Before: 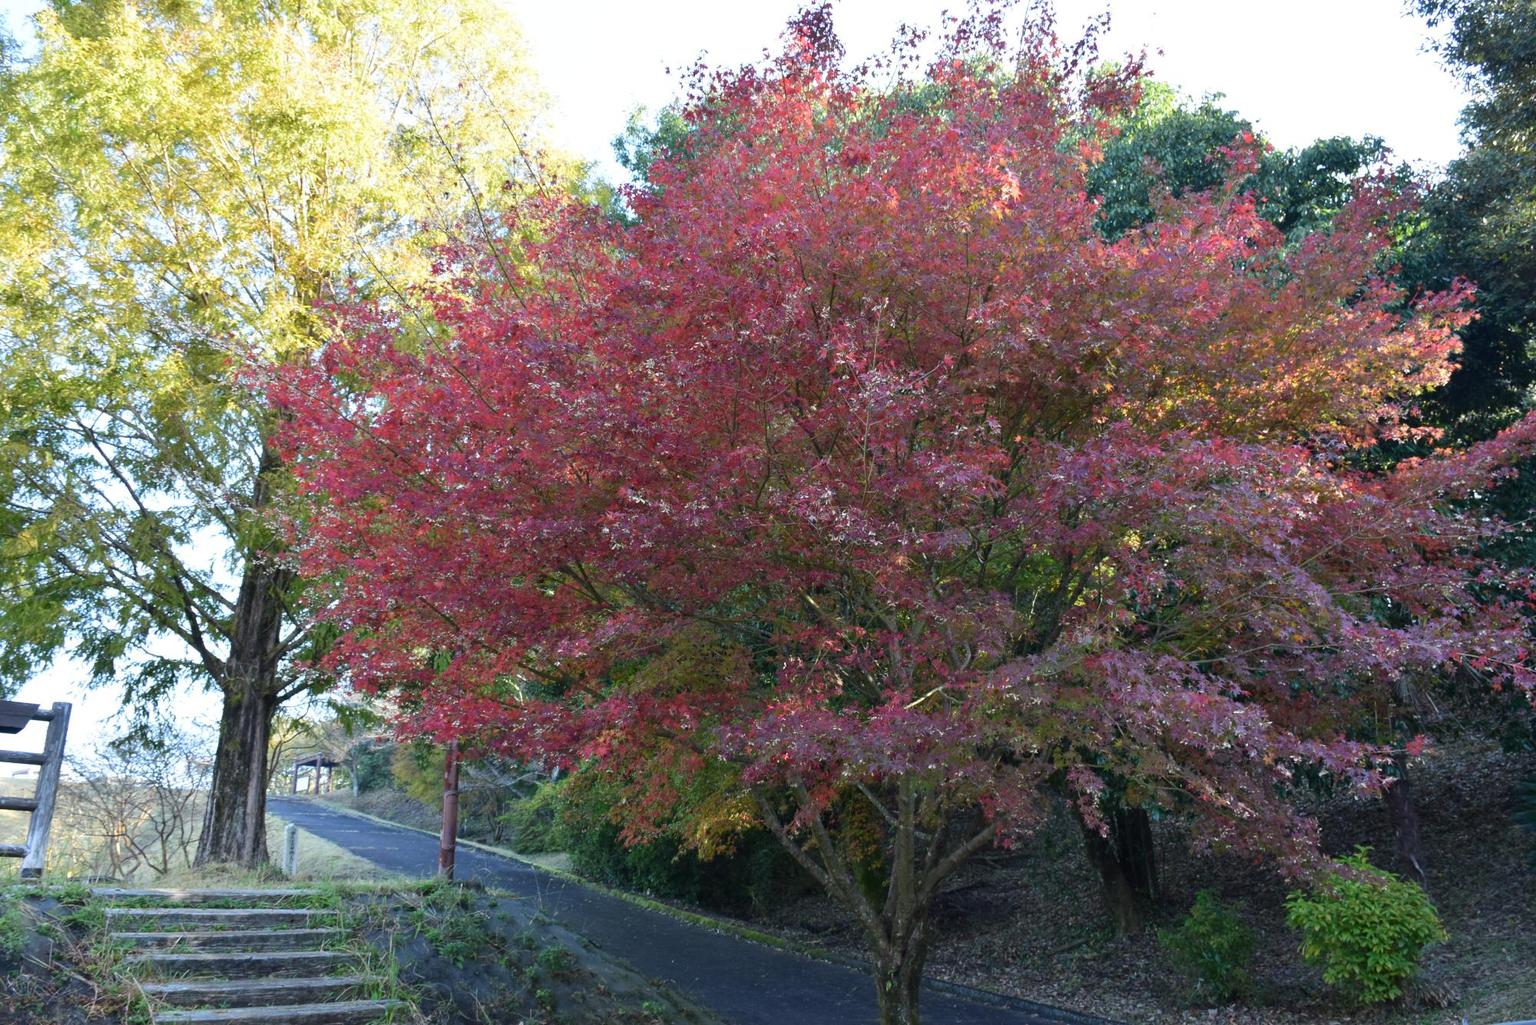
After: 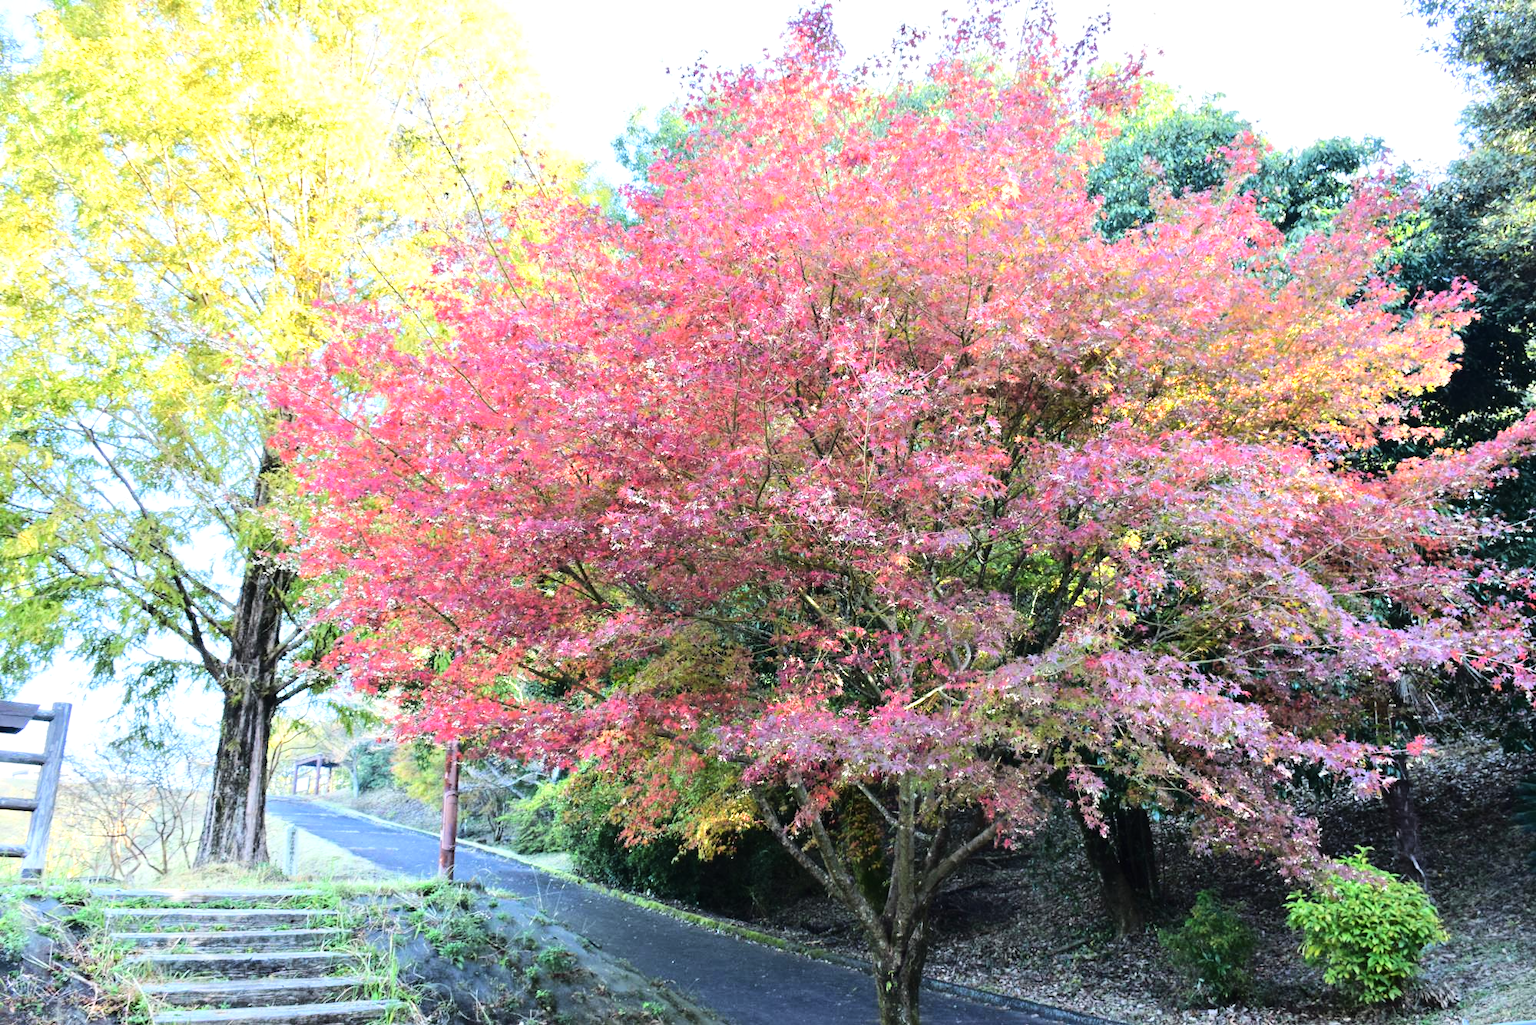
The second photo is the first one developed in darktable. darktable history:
base curve: curves: ch0 [(0, 0) (0.032, 0.025) (0.121, 0.166) (0.206, 0.329) (0.605, 0.79) (1, 1)], preserve colors average RGB
tone equalizer: -7 EV 0.14 EV, -6 EV 0.59 EV, -5 EV 1.14 EV, -4 EV 1.36 EV, -3 EV 1.15 EV, -2 EV 0.6 EV, -1 EV 0.165 EV, smoothing diameter 2%, edges refinement/feathering 24.11, mask exposure compensation -1.57 EV, filter diffusion 5
